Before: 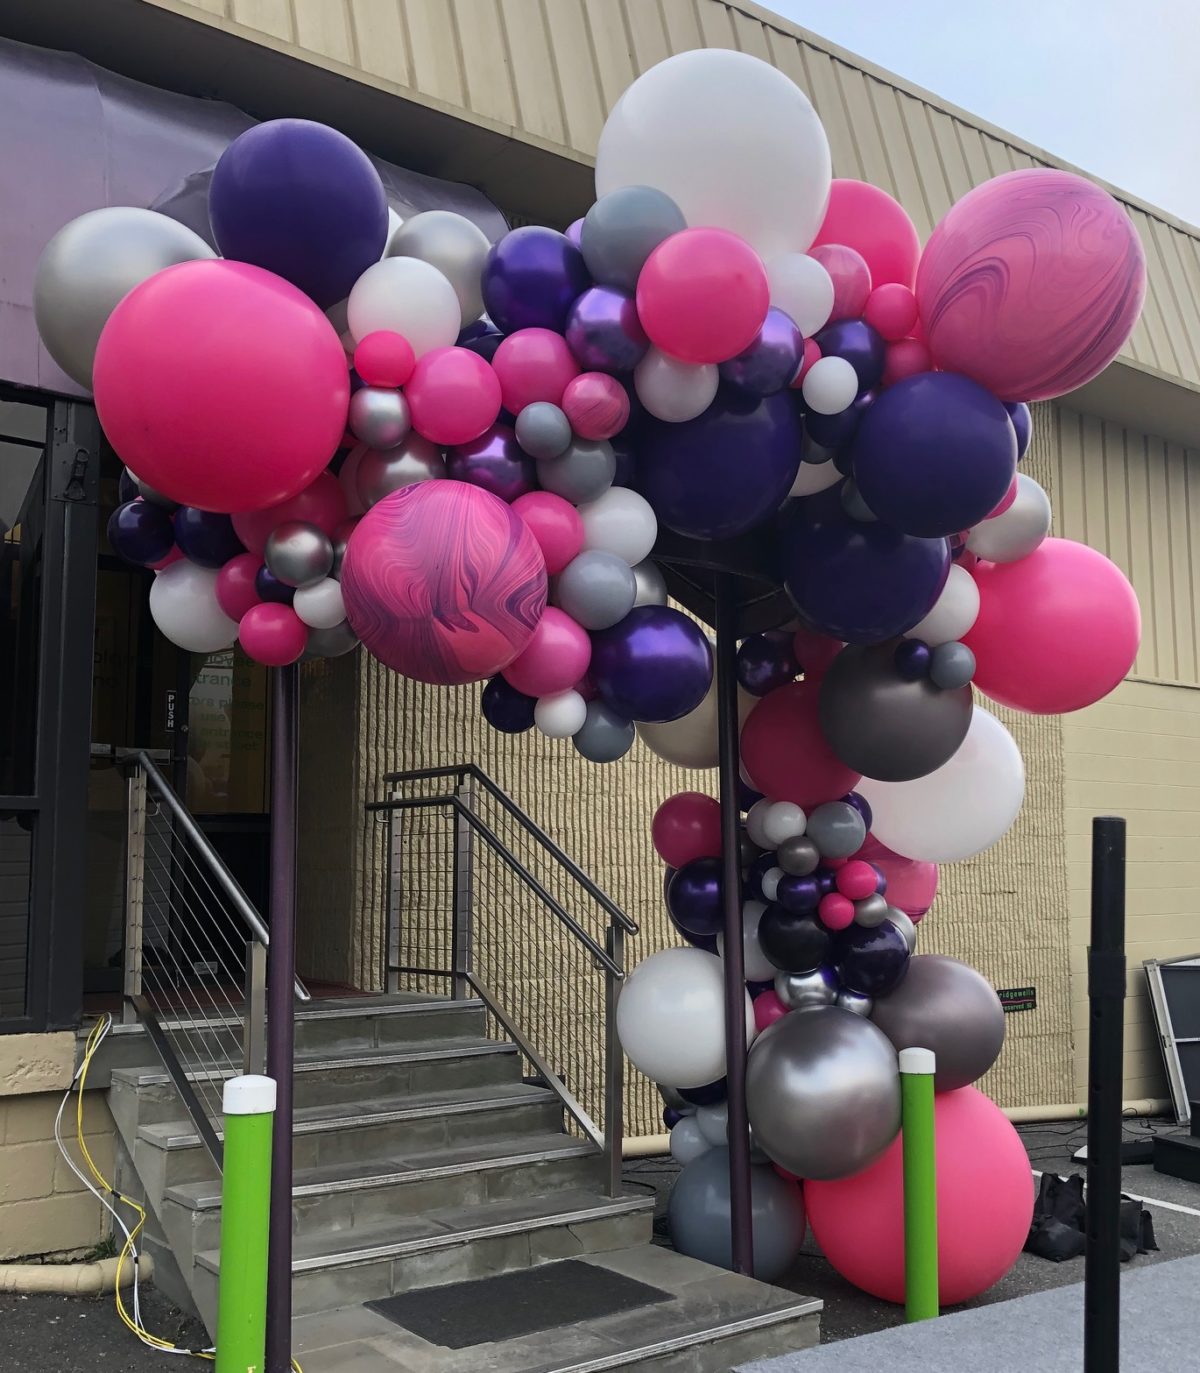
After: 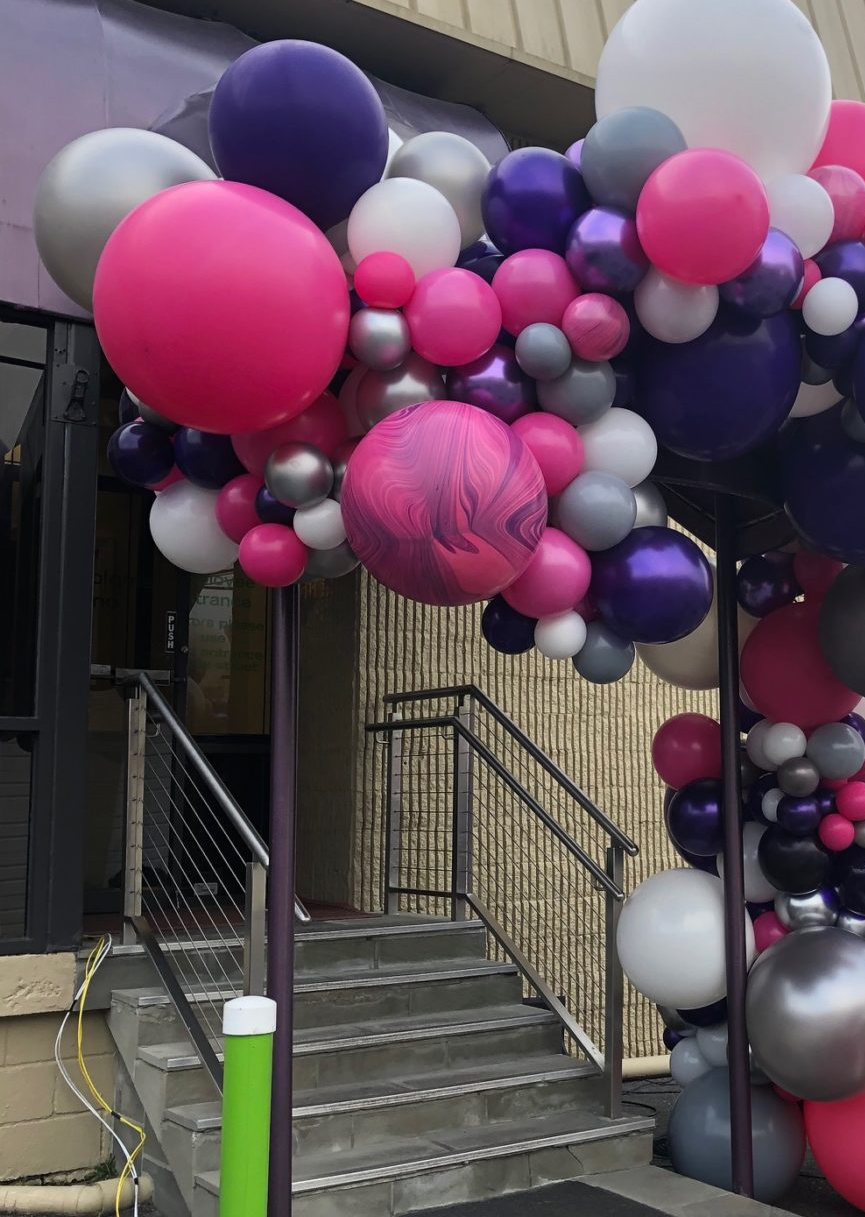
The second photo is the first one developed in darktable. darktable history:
crop: top 5.772%, right 27.898%, bottom 5.534%
